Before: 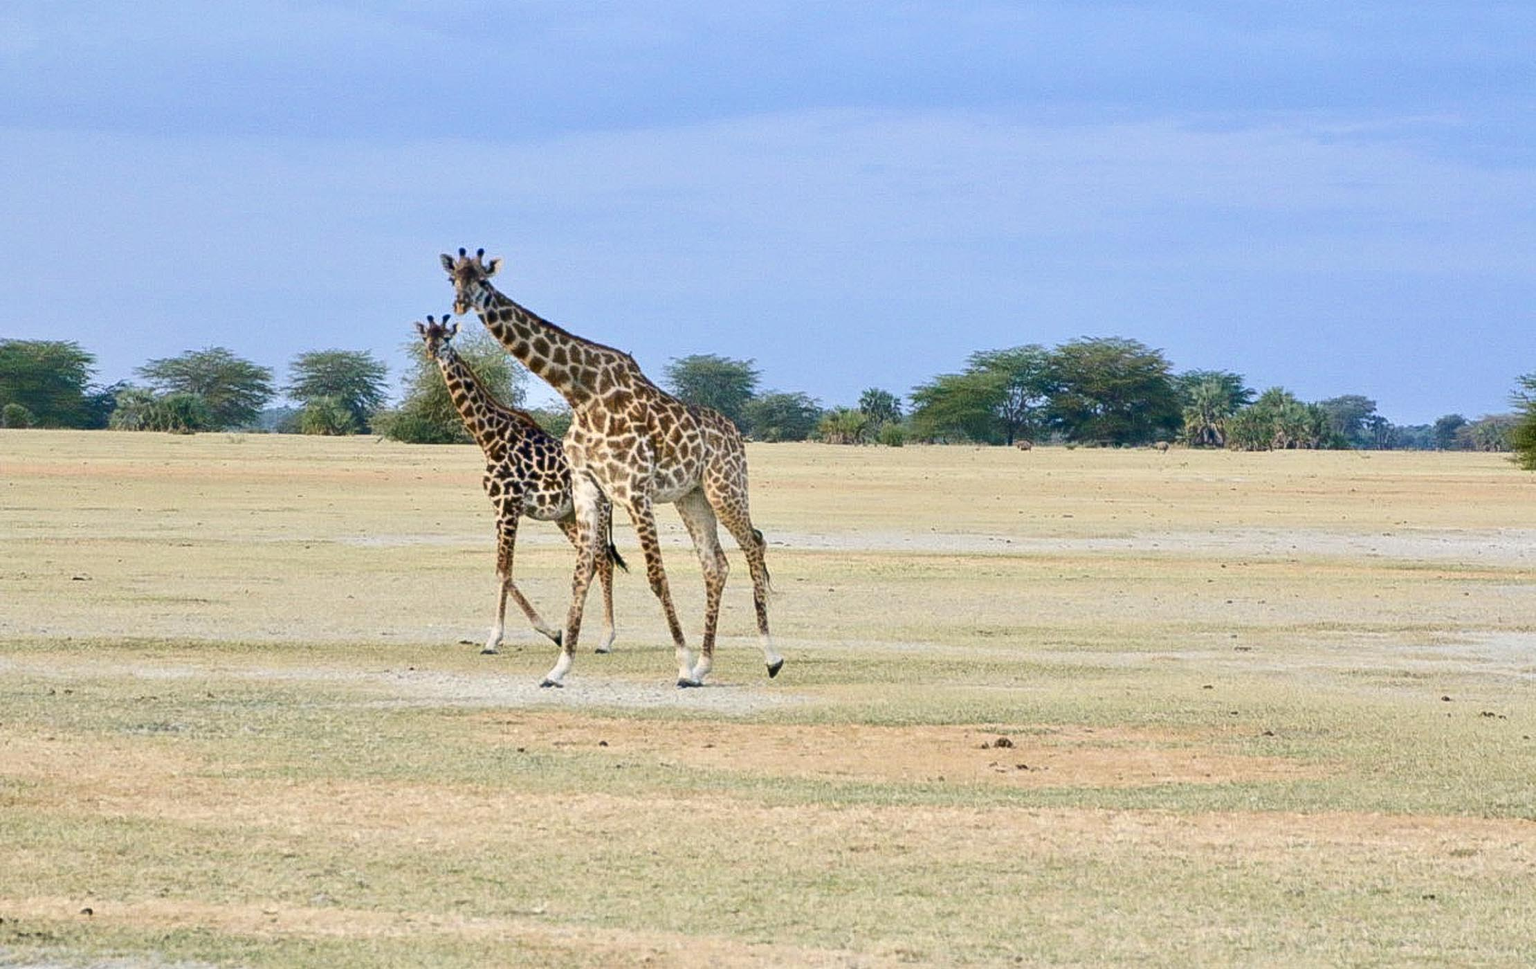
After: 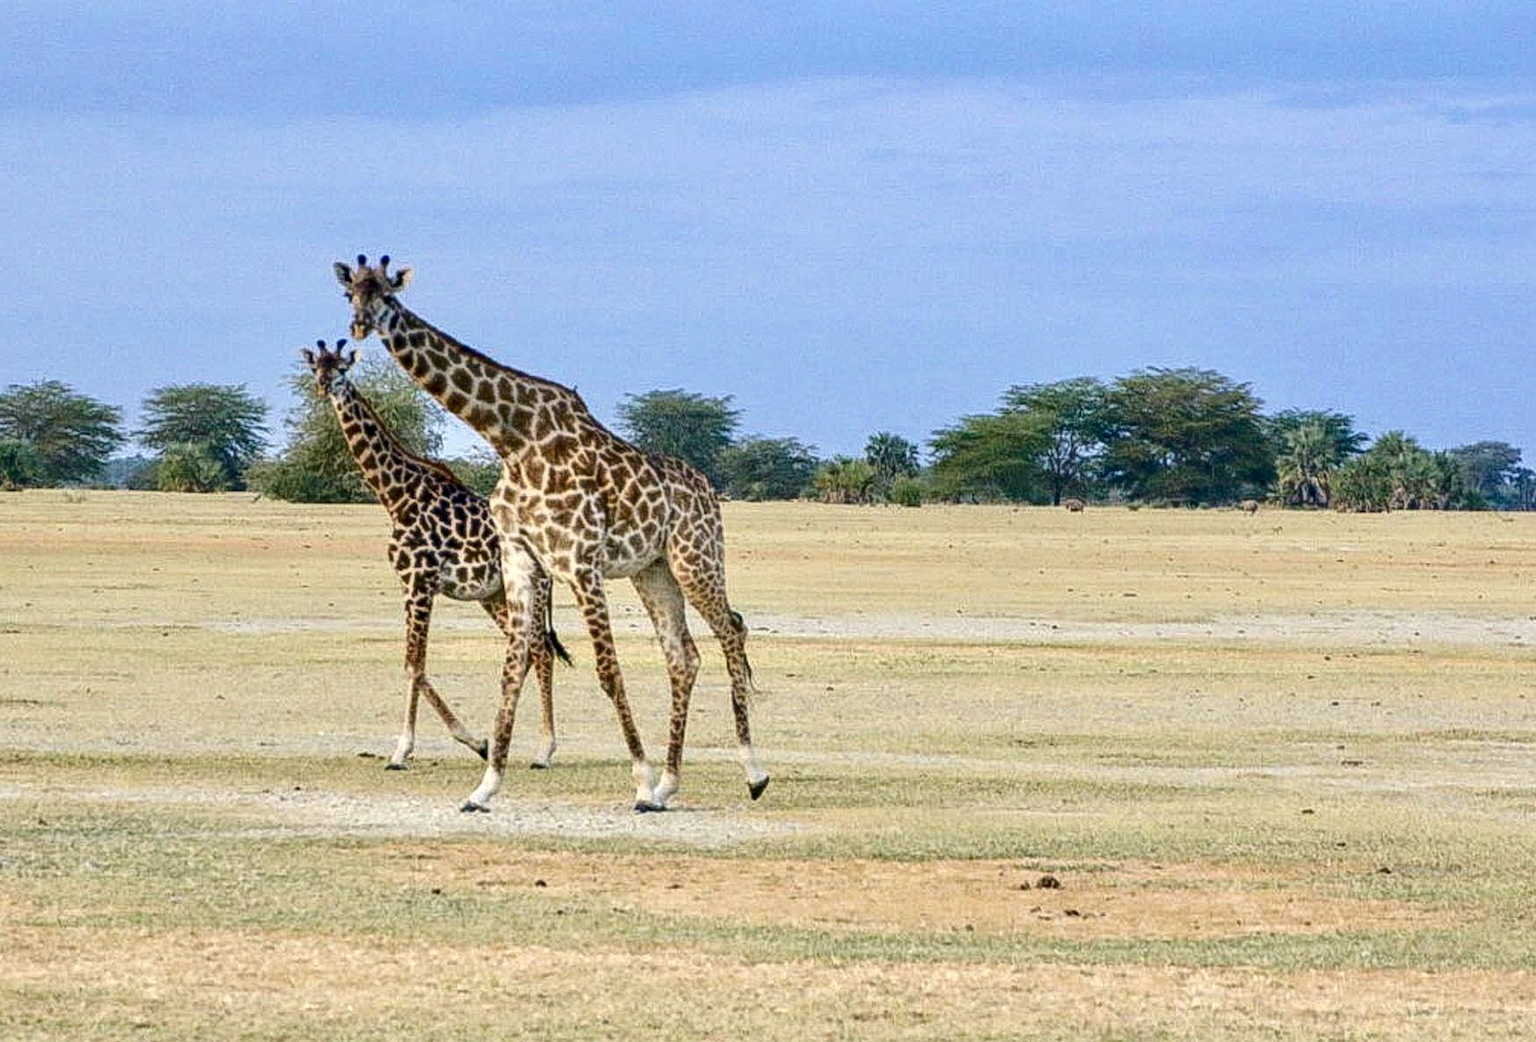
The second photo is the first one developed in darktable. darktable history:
crop: left 11.559%, top 4.9%, right 9.594%, bottom 10.18%
haze removal: compatibility mode true, adaptive false
local contrast: detail 130%
